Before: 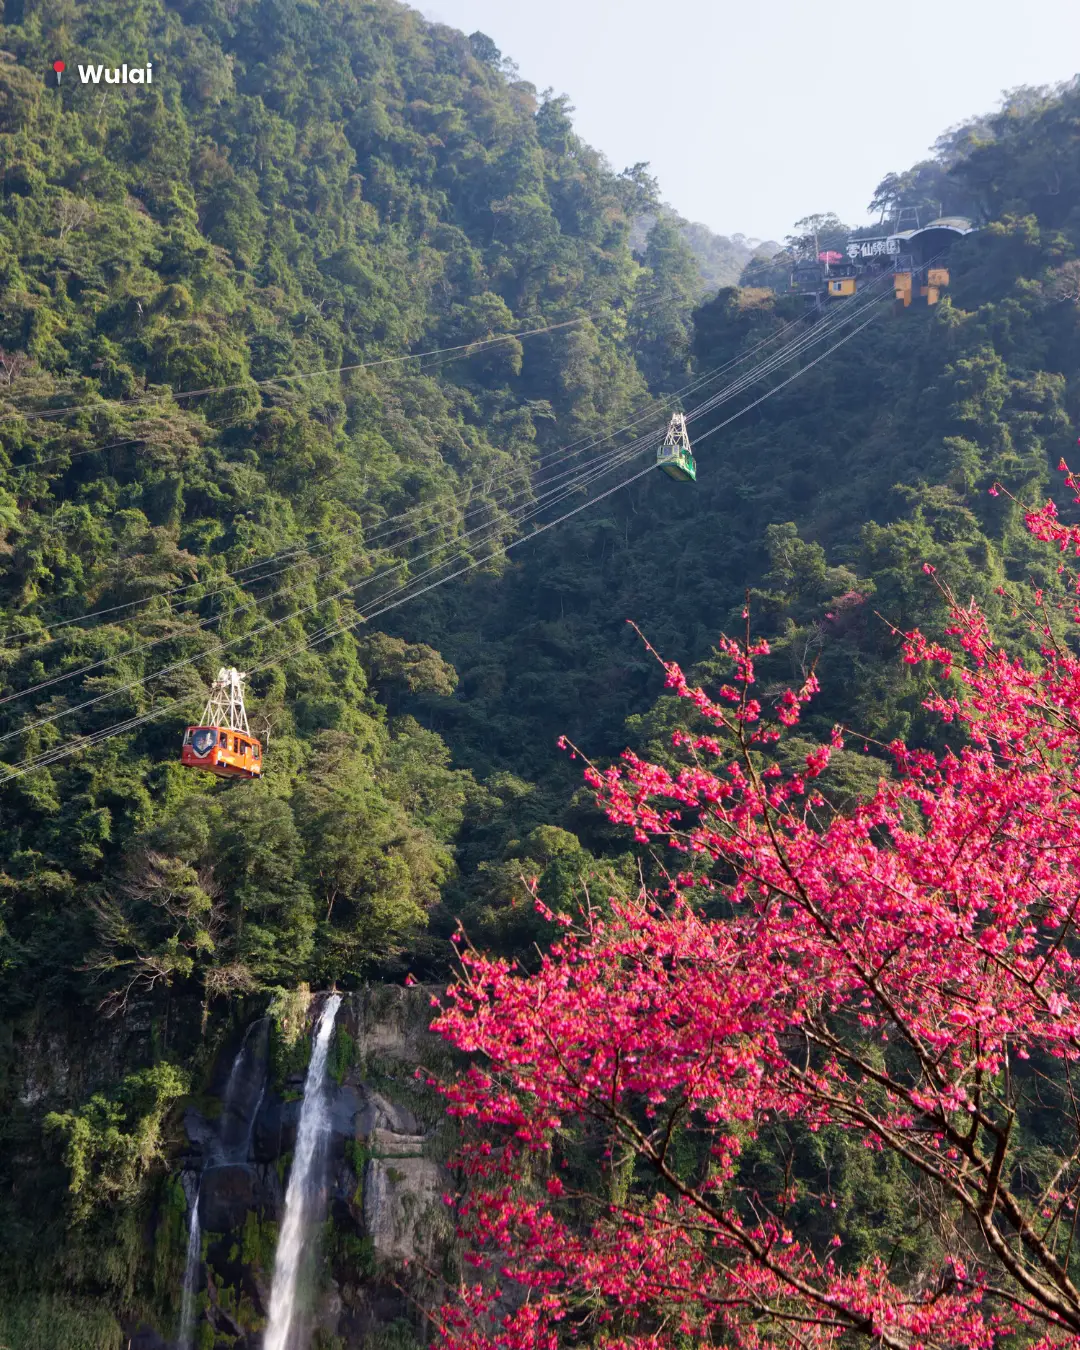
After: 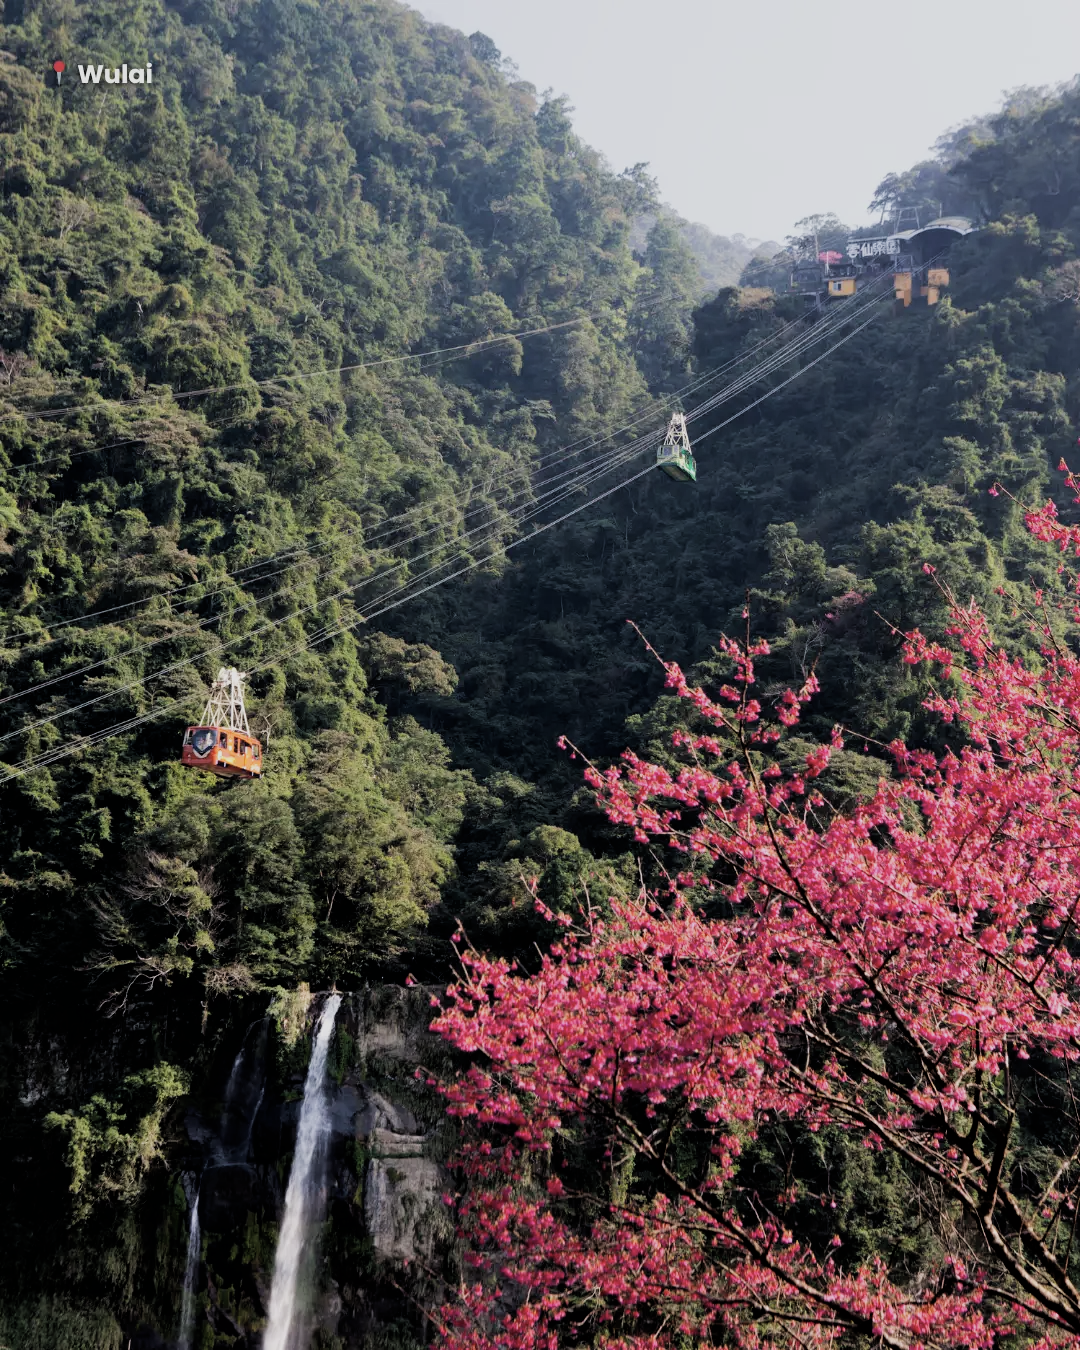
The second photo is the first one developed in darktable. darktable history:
color correction: saturation 0.8
filmic rgb: black relative exposure -5 EV, hardness 2.88, contrast 1.2, highlights saturation mix -30%
